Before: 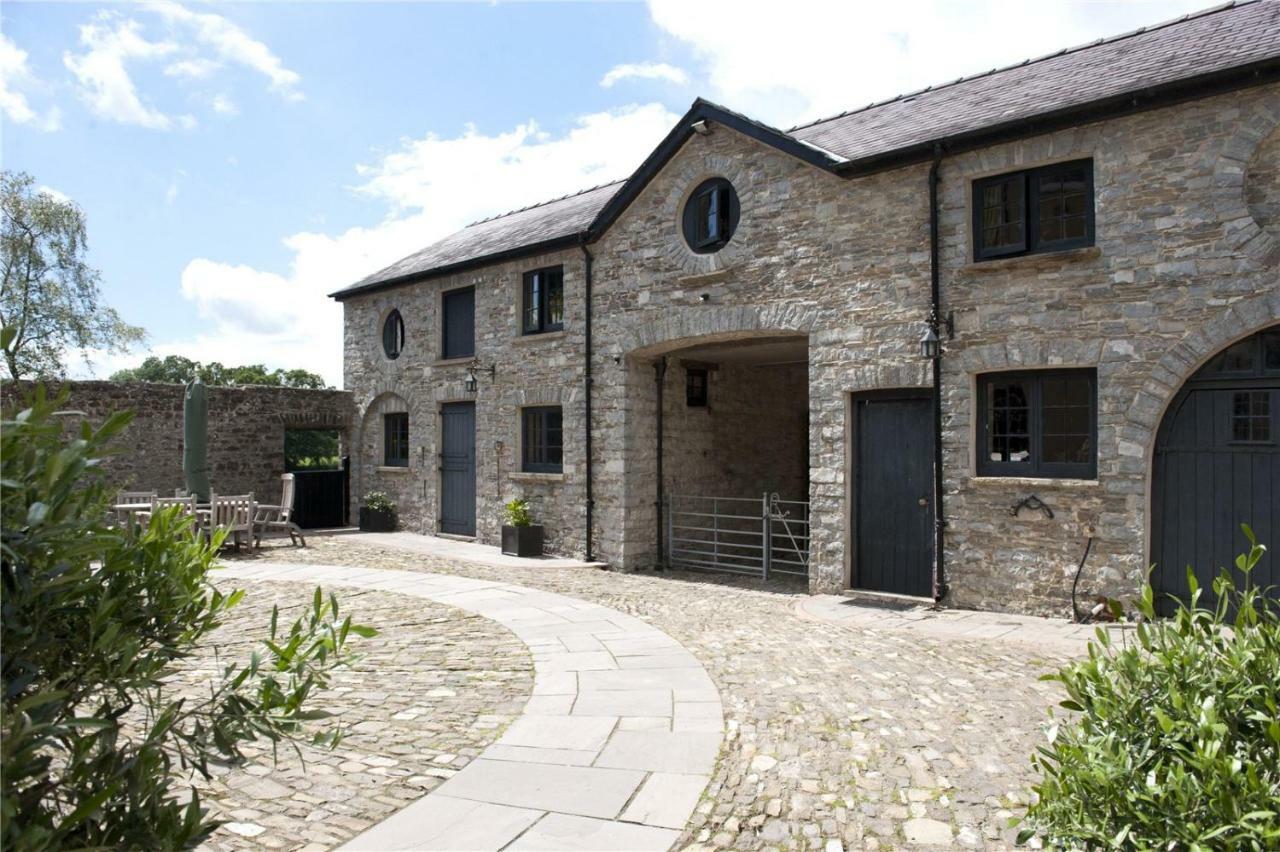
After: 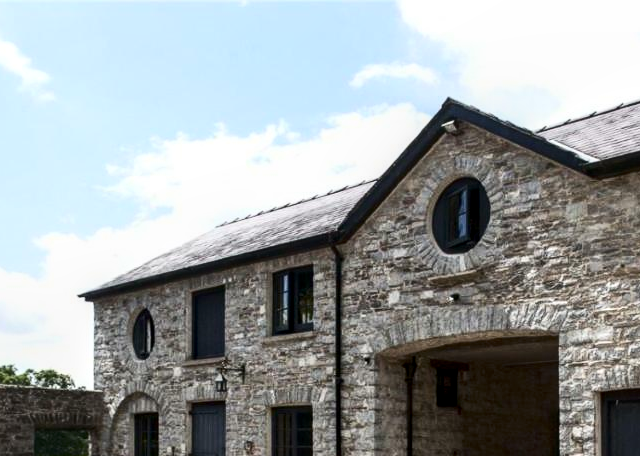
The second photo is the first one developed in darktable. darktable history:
local contrast: detail 130%
contrast brightness saturation: contrast 0.28
crop: left 19.556%, right 30.401%, bottom 46.458%
